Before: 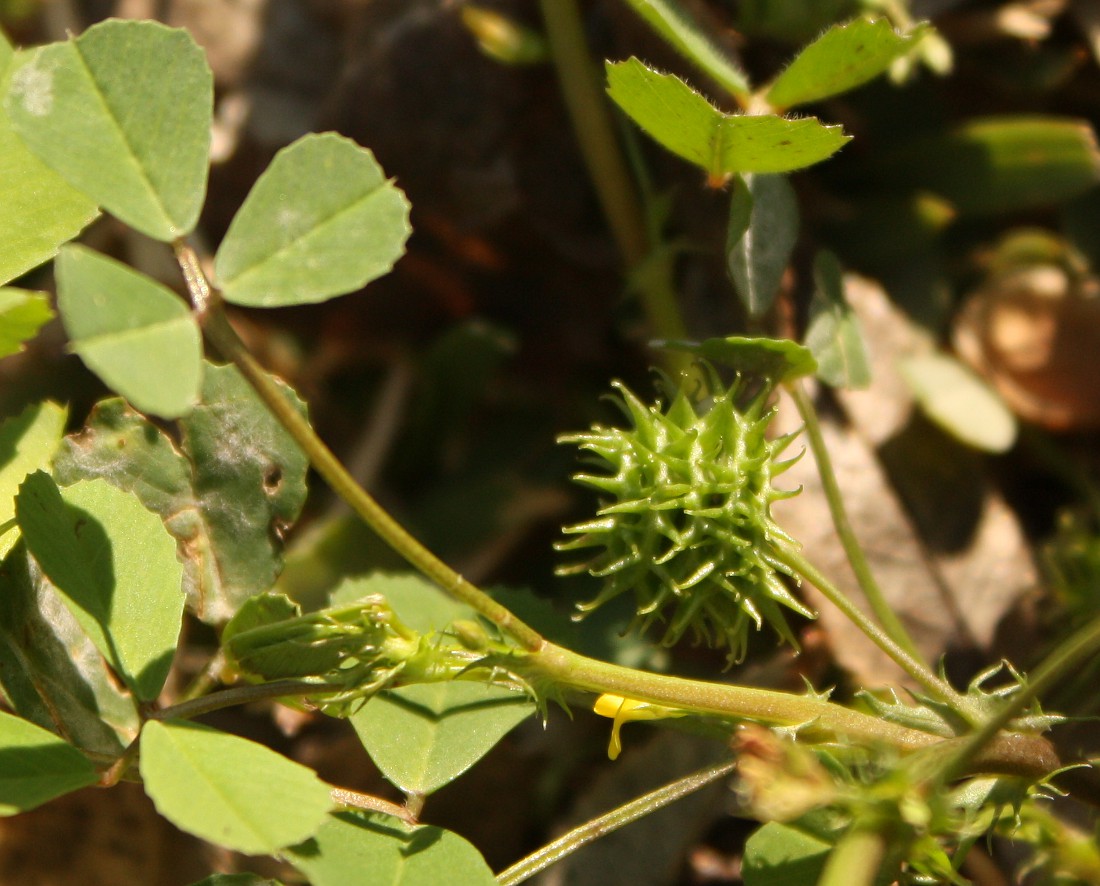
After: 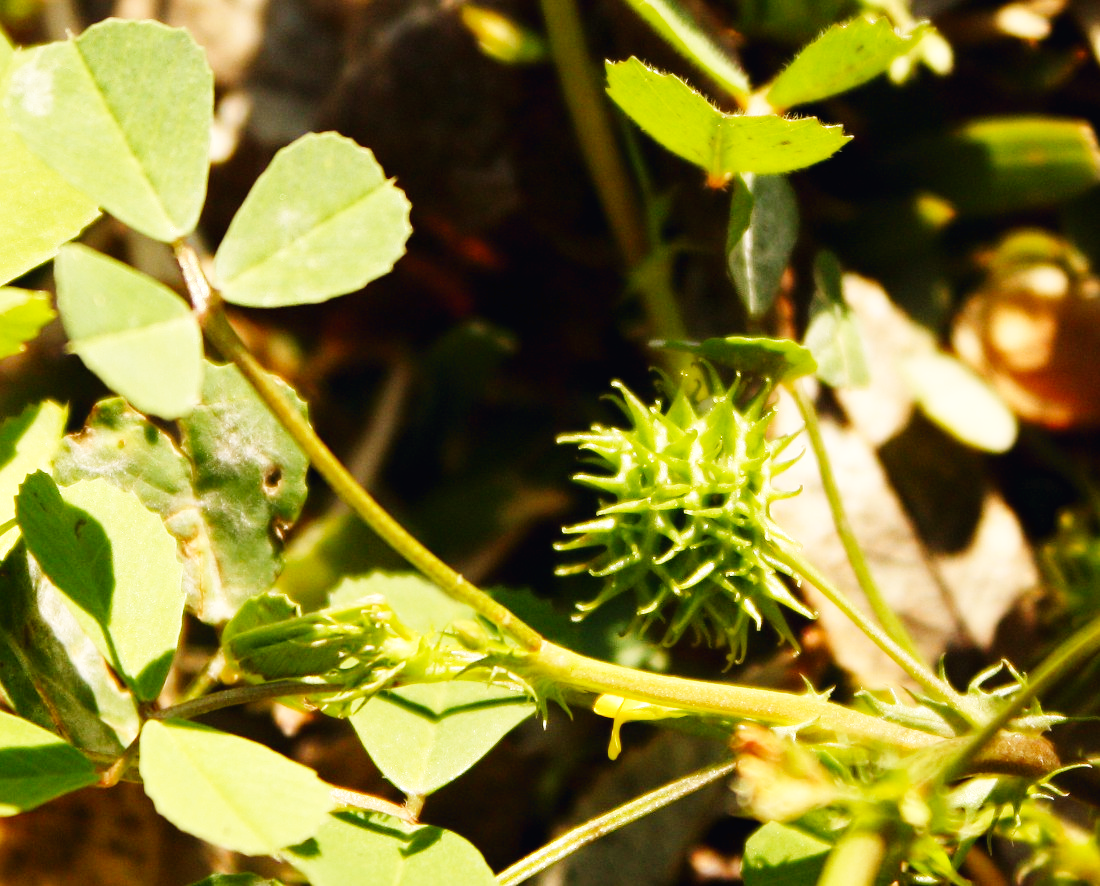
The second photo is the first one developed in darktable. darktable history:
base curve: curves: ch0 [(0, 0.003) (0.001, 0.002) (0.006, 0.004) (0.02, 0.022) (0.048, 0.086) (0.094, 0.234) (0.162, 0.431) (0.258, 0.629) (0.385, 0.8) (0.548, 0.918) (0.751, 0.988) (1, 1)], preserve colors none
exposure: black level correction 0.002, exposure -0.104 EV, compensate highlight preservation false
